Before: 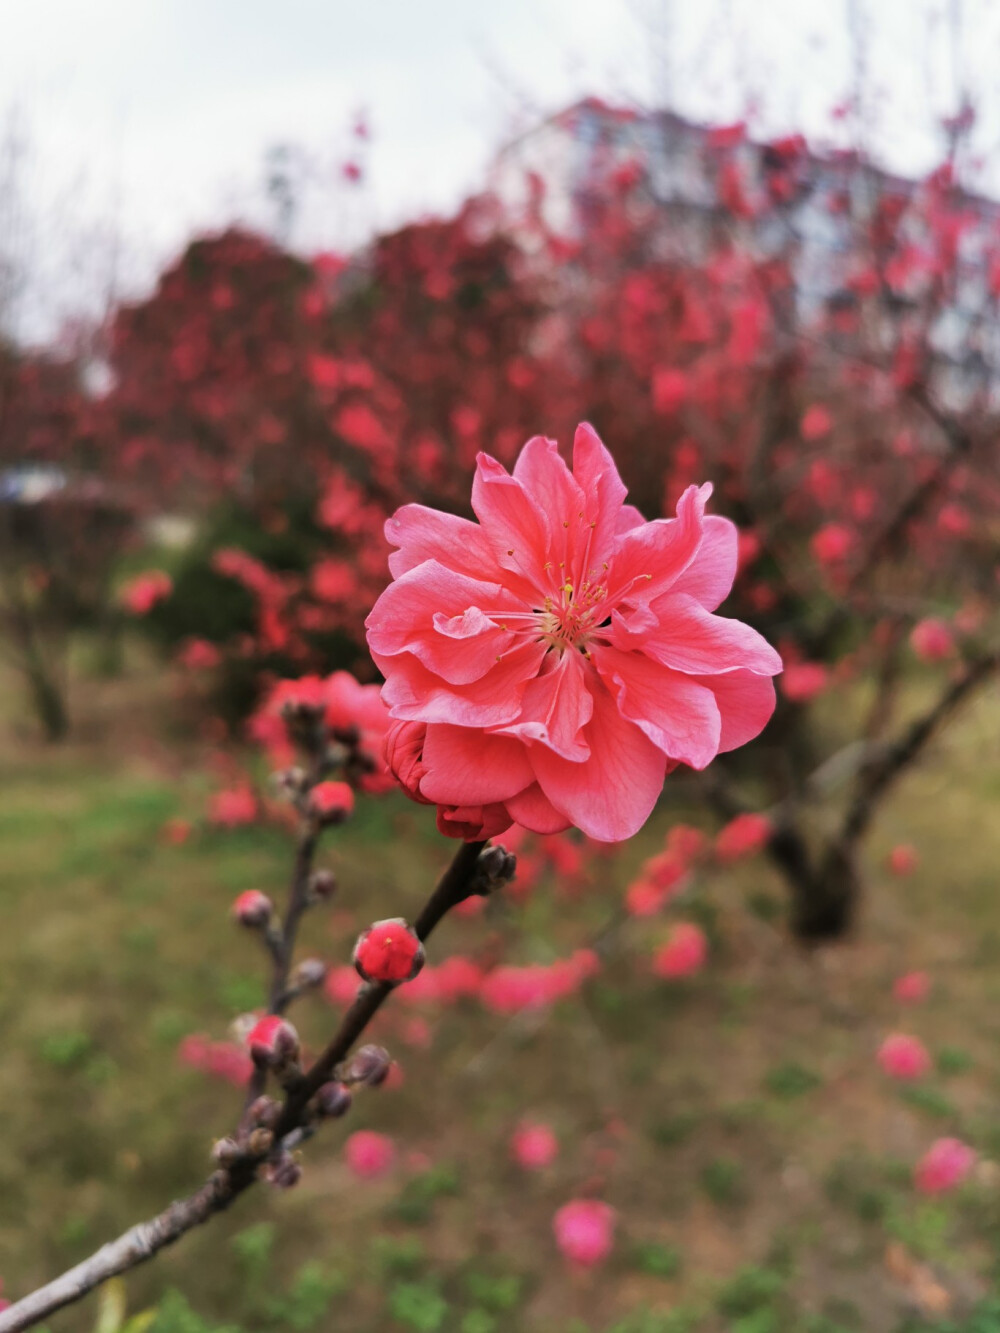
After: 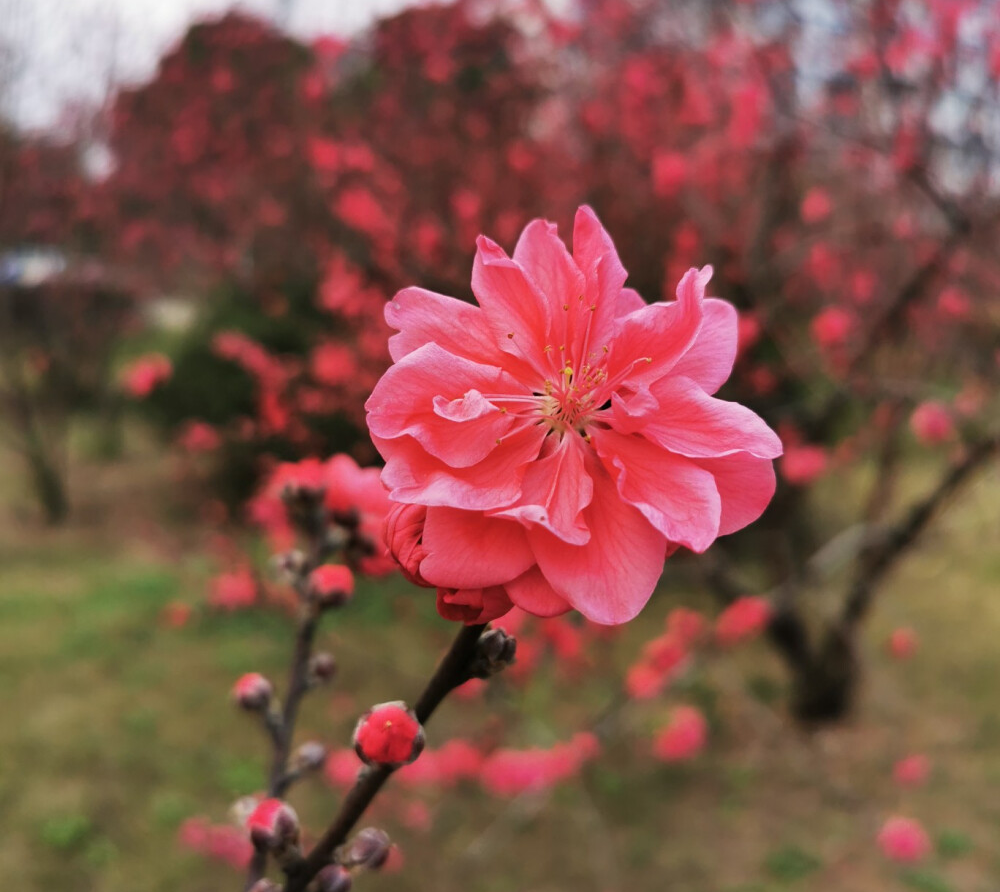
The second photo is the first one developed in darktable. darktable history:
crop: top 16.293%, bottom 16.771%
